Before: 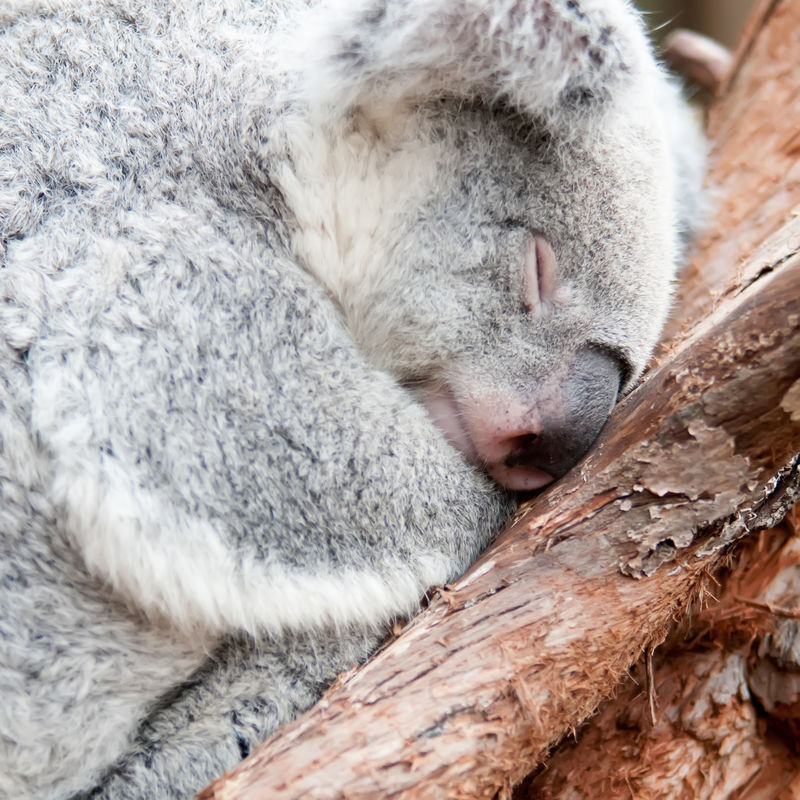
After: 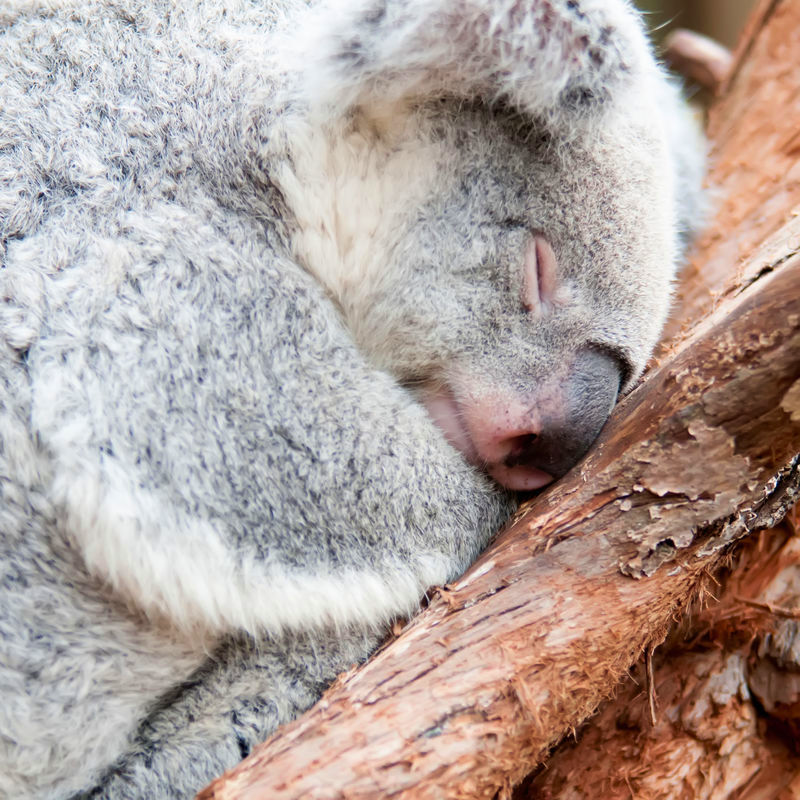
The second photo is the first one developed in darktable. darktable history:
color zones: curves: ch1 [(0, 0.523) (0.143, 0.545) (0.286, 0.52) (0.429, 0.506) (0.571, 0.503) (0.714, 0.503) (0.857, 0.508) (1, 0.523)]
velvia: on, module defaults
